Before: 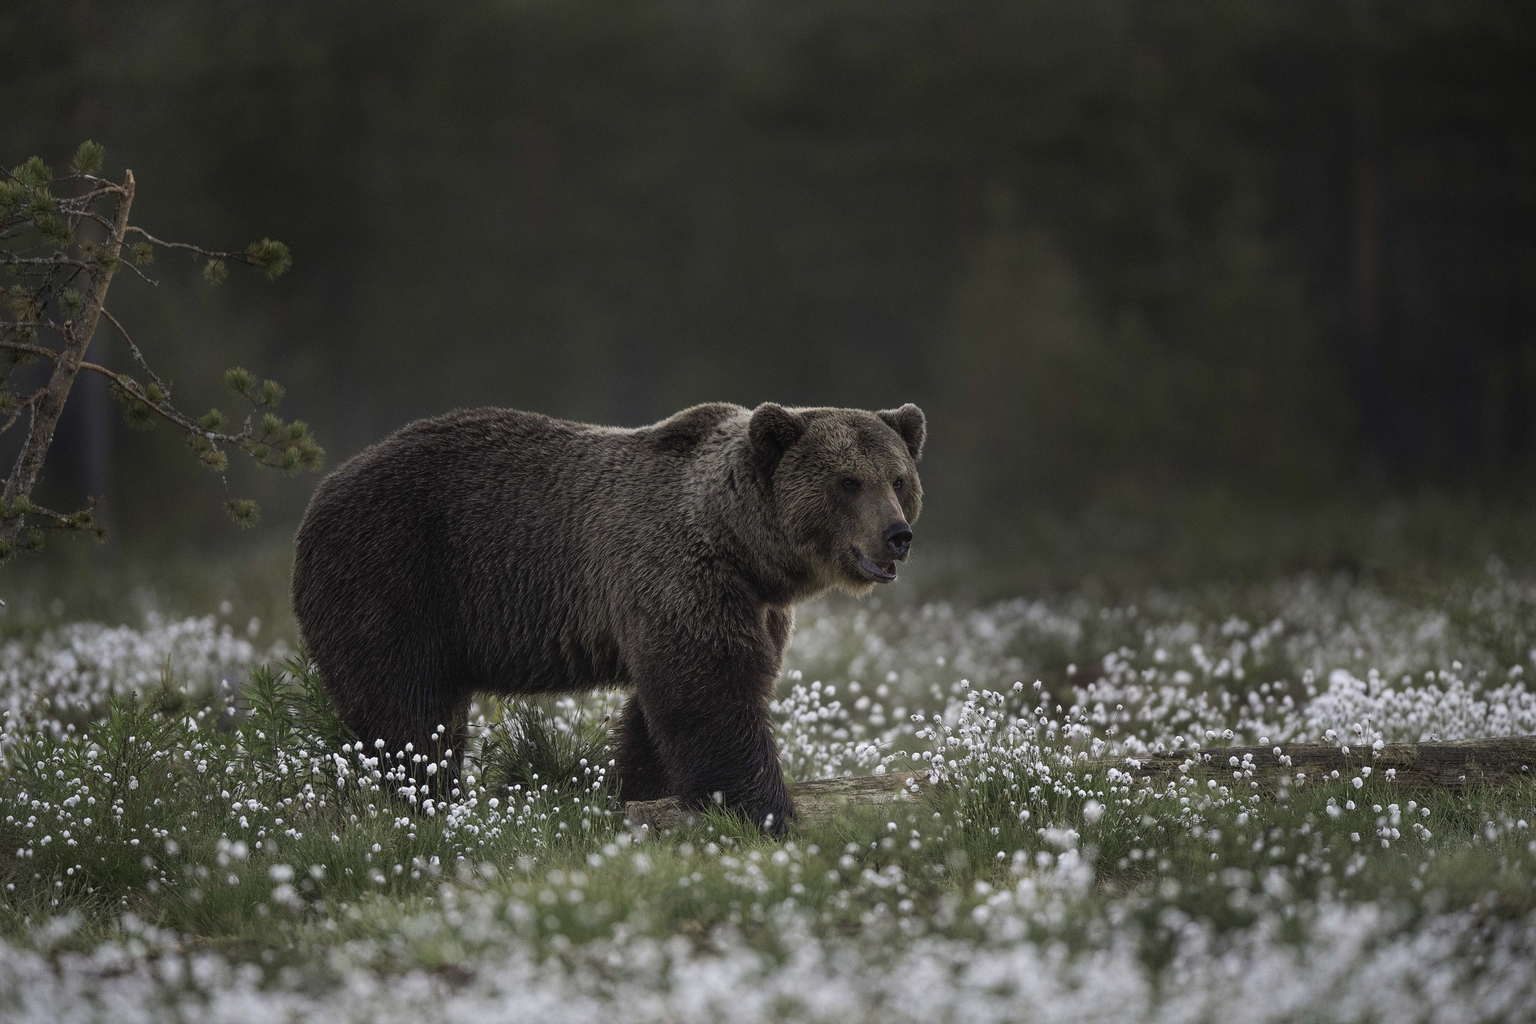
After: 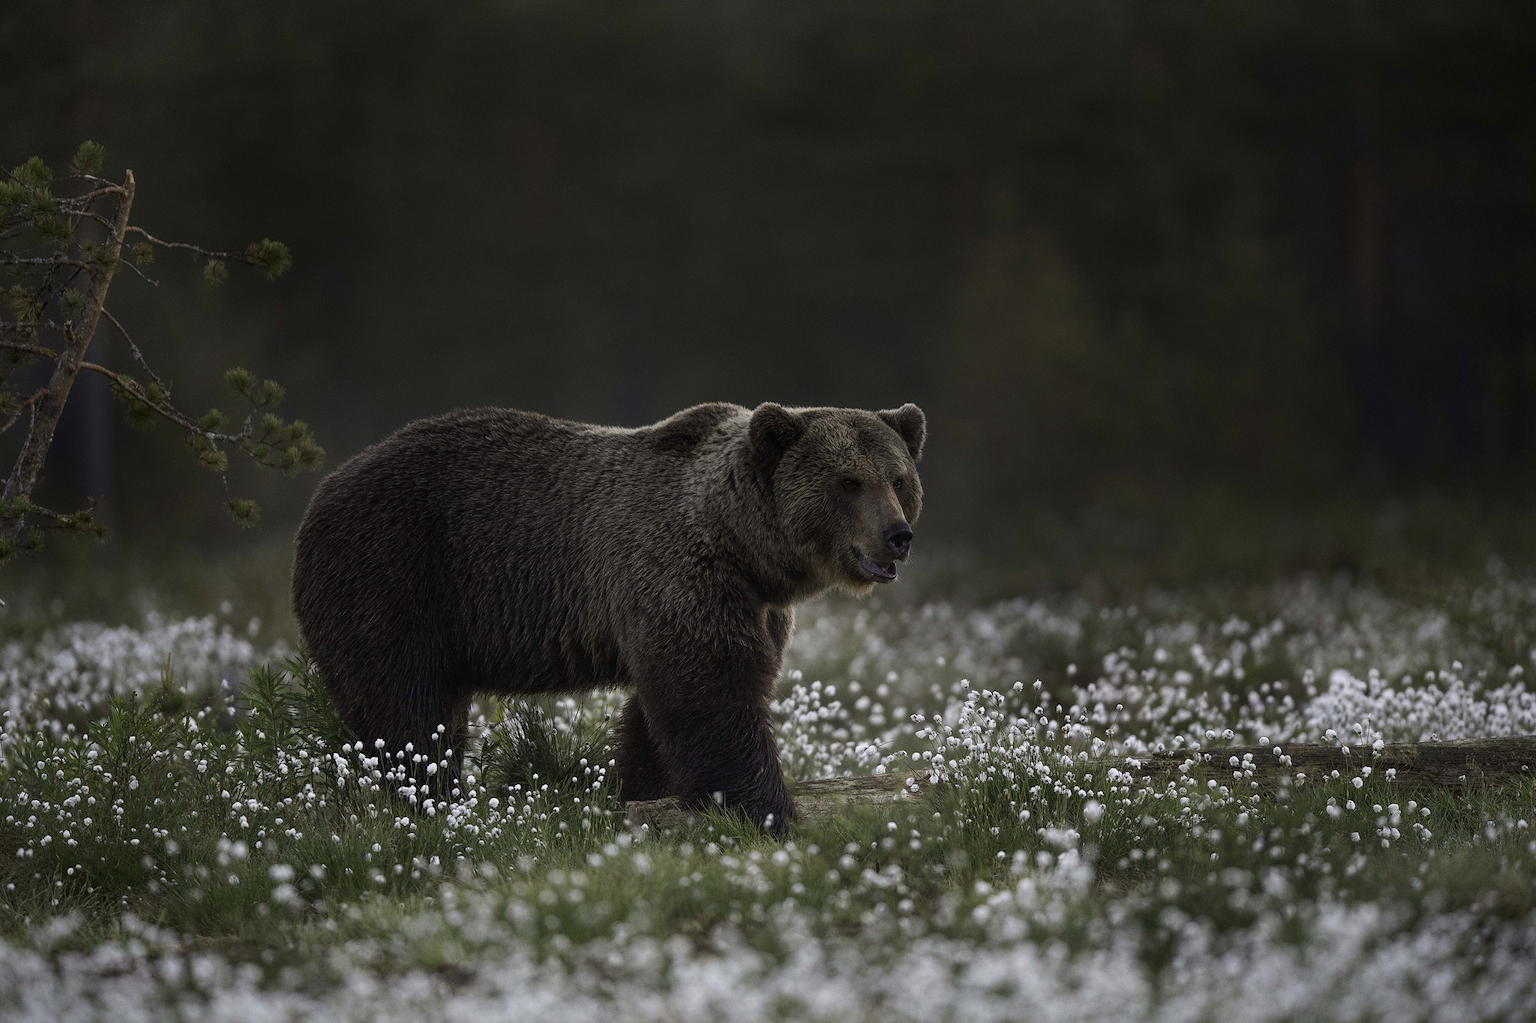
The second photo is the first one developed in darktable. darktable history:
contrast brightness saturation: brightness -0.099
